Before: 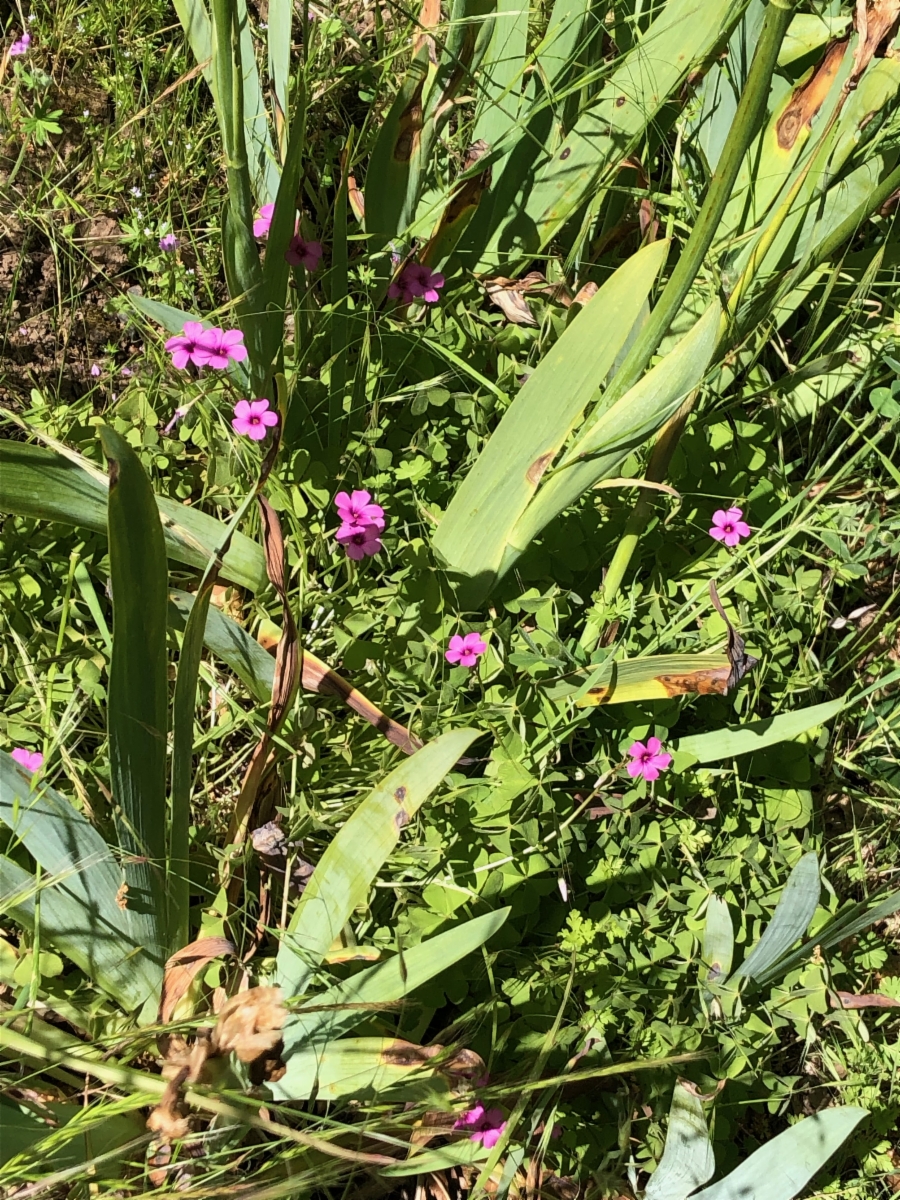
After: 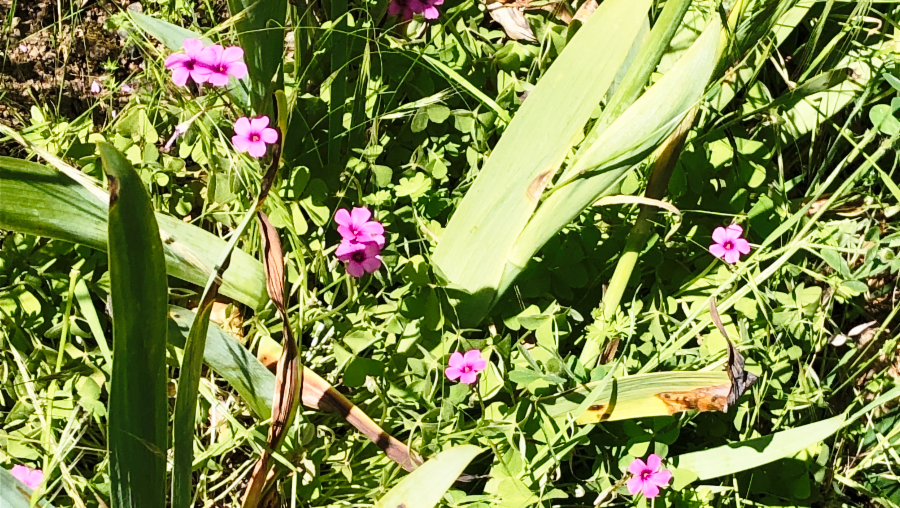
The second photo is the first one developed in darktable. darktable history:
crop and rotate: top 23.638%, bottom 33.986%
base curve: curves: ch0 [(0, 0) (0.028, 0.03) (0.121, 0.232) (0.46, 0.748) (0.859, 0.968) (1, 1)], preserve colors none
